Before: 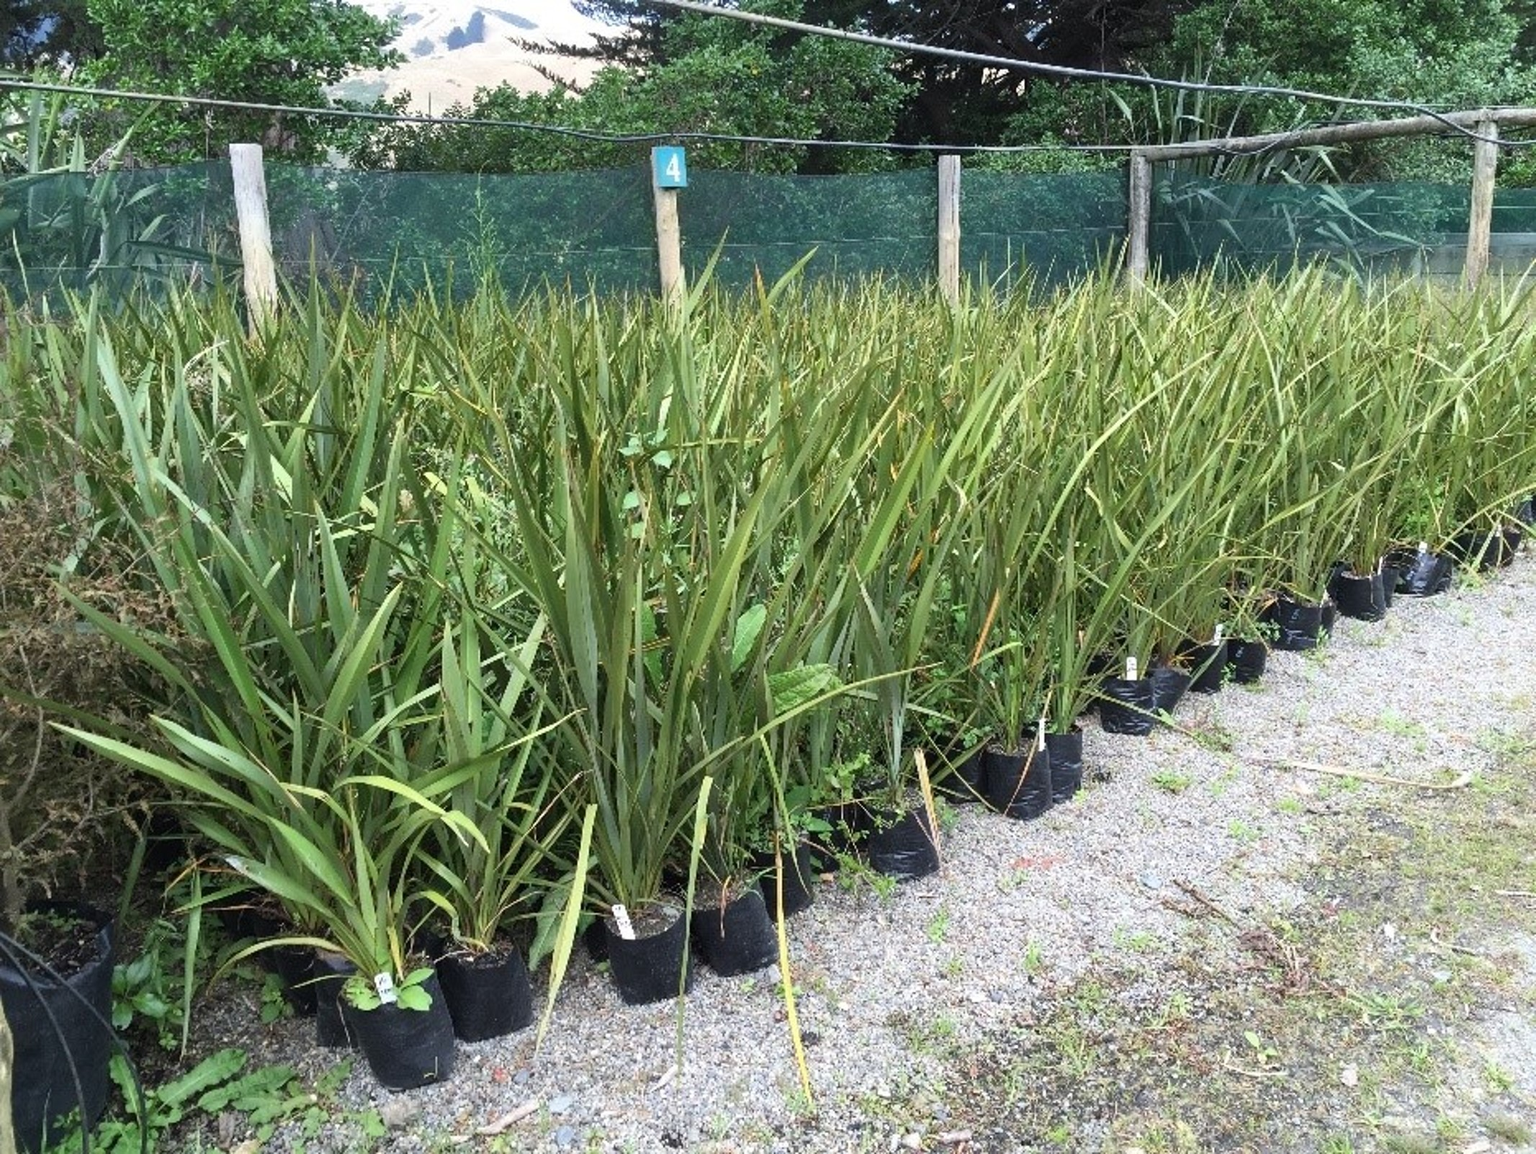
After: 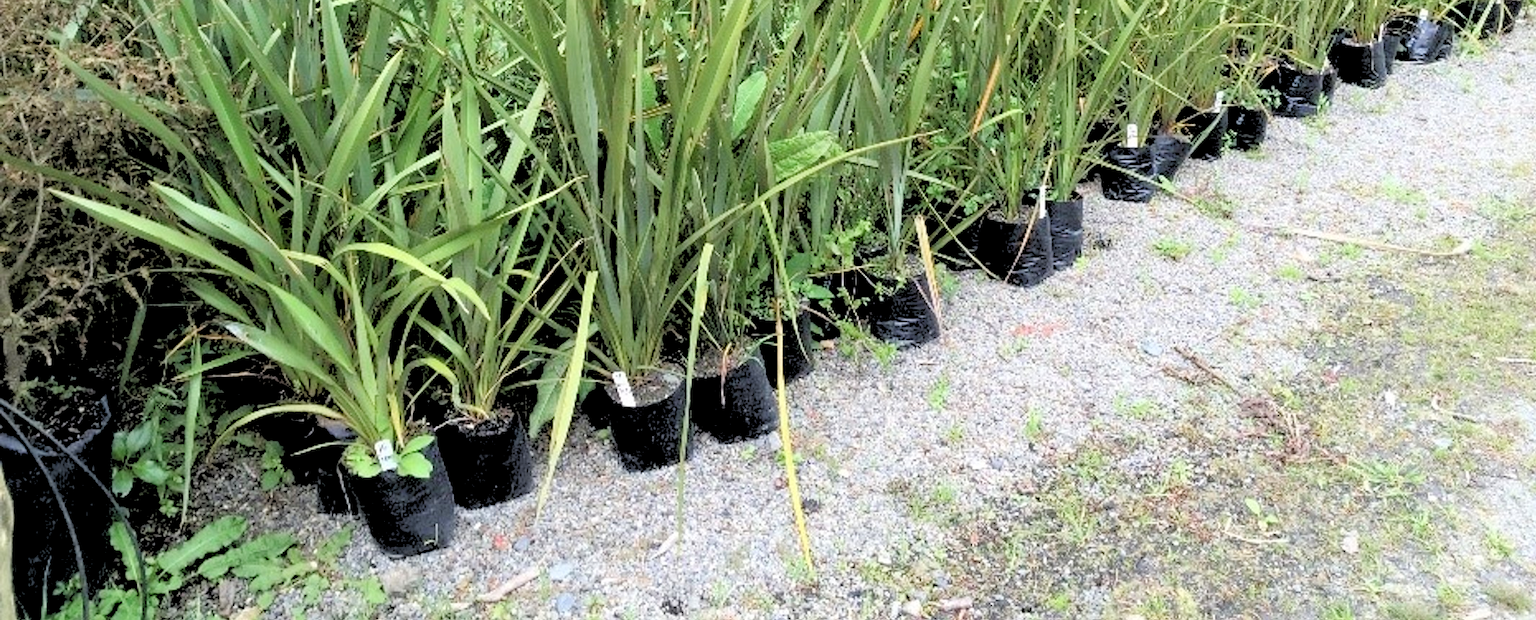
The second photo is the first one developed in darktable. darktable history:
crop and rotate: top 46.237%
rgb levels: levels [[0.027, 0.429, 0.996], [0, 0.5, 1], [0, 0.5, 1]]
